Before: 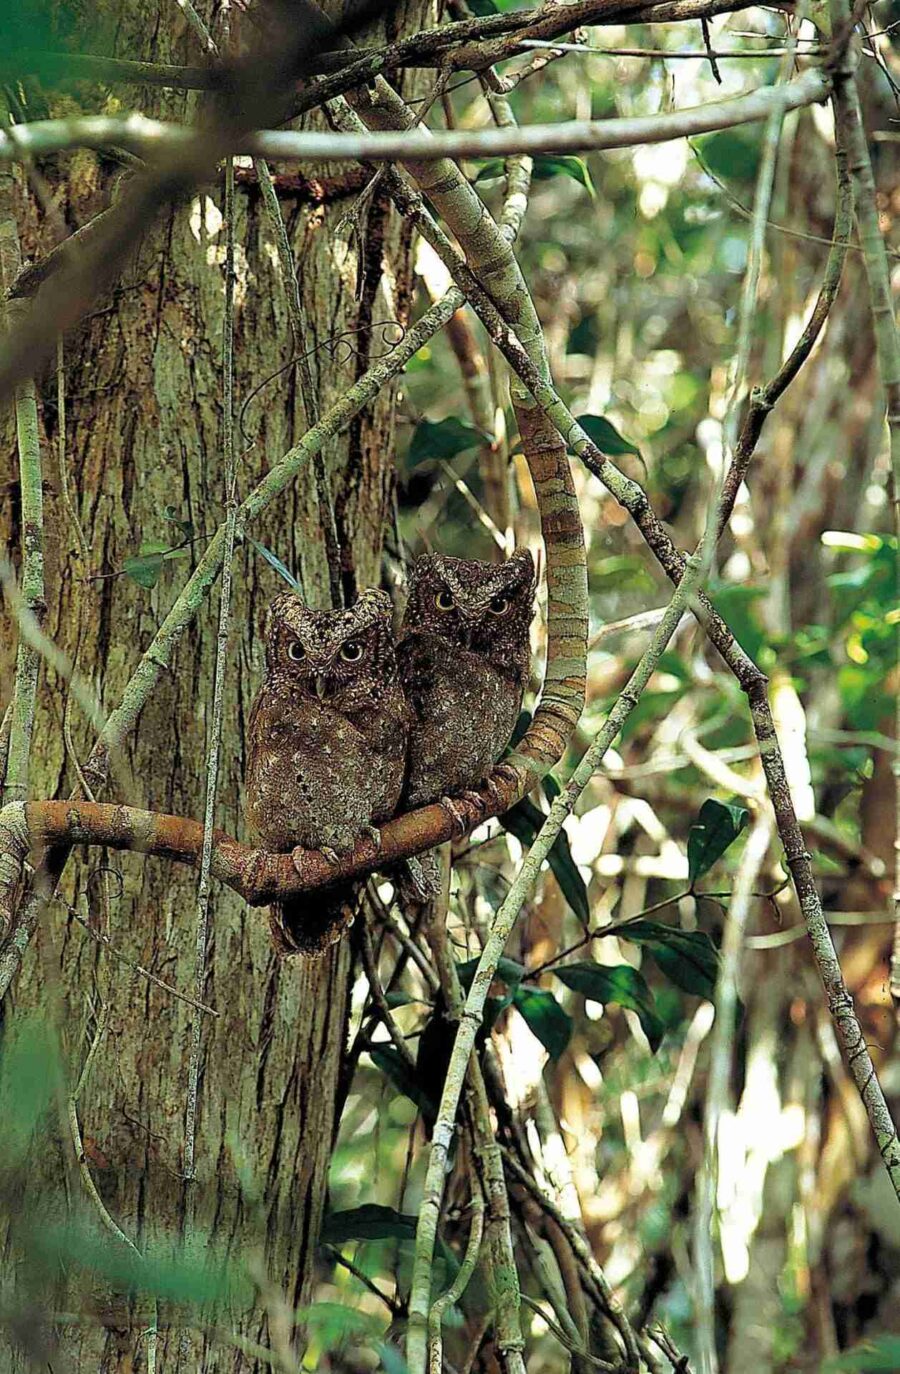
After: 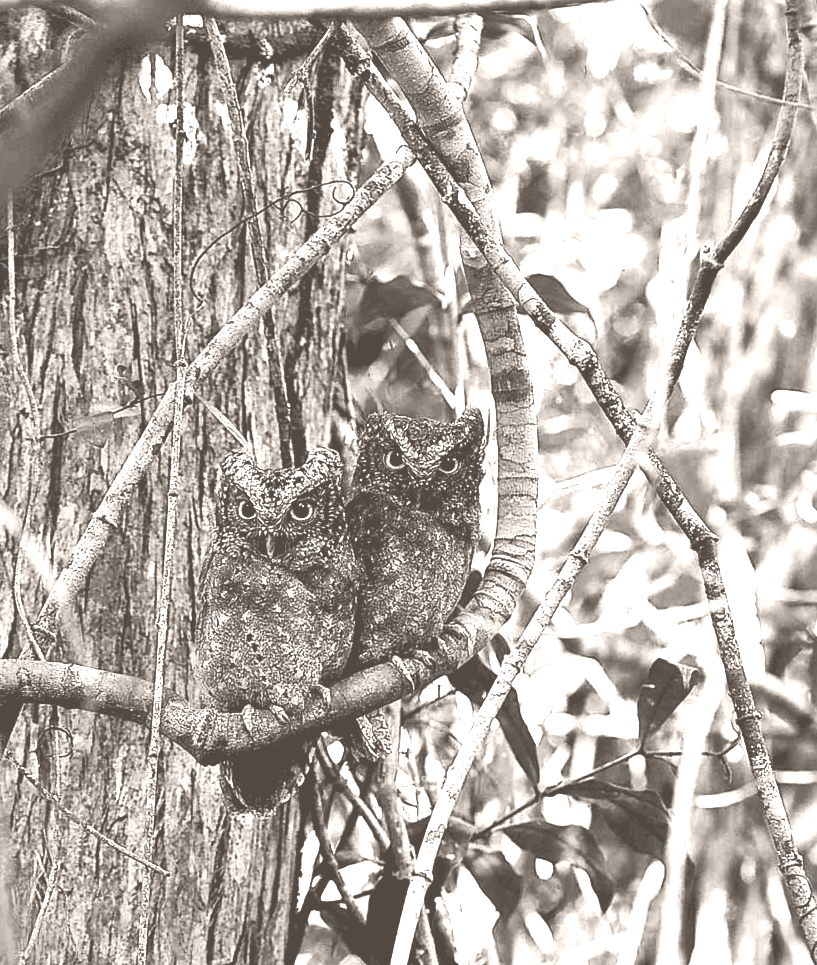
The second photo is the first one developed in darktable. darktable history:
colorize: hue 34.49°, saturation 35.33%, source mix 100%, lightness 55%, version 1
exposure: black level correction 0.011, compensate highlight preservation false
tone curve: curves: ch0 [(0, 0) (0.003, 0.047) (0.011, 0.047) (0.025, 0.049) (0.044, 0.051) (0.069, 0.055) (0.1, 0.066) (0.136, 0.089) (0.177, 0.12) (0.224, 0.155) (0.277, 0.205) (0.335, 0.281) (0.399, 0.37) (0.468, 0.47) (0.543, 0.574) (0.623, 0.687) (0.709, 0.801) (0.801, 0.89) (0.898, 0.963) (1, 1)], preserve colors none
crop: left 5.596%, top 10.314%, right 3.534%, bottom 19.395%
white balance: red 1.045, blue 0.932
